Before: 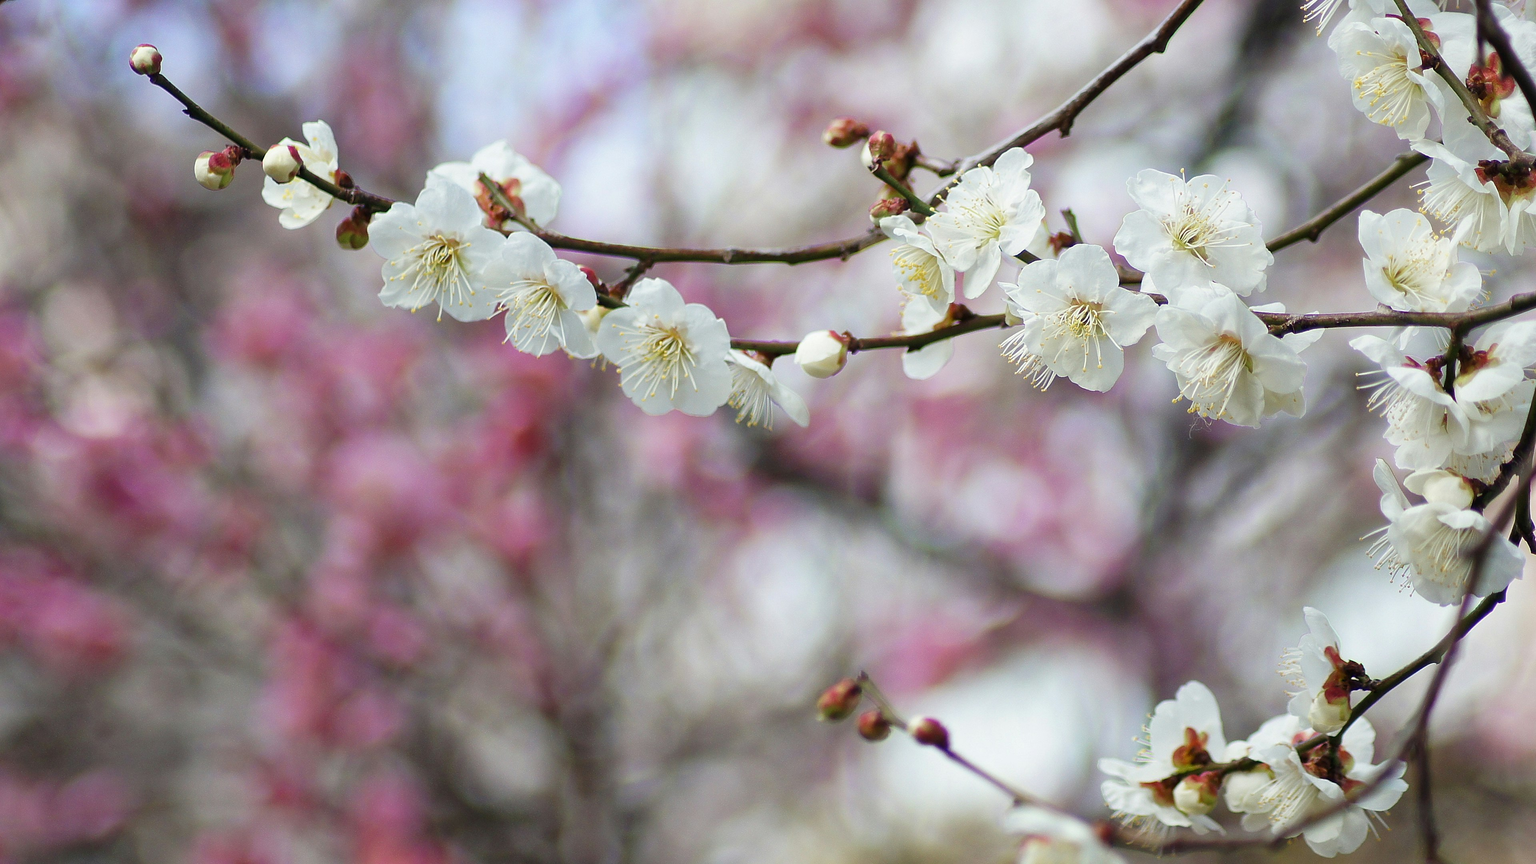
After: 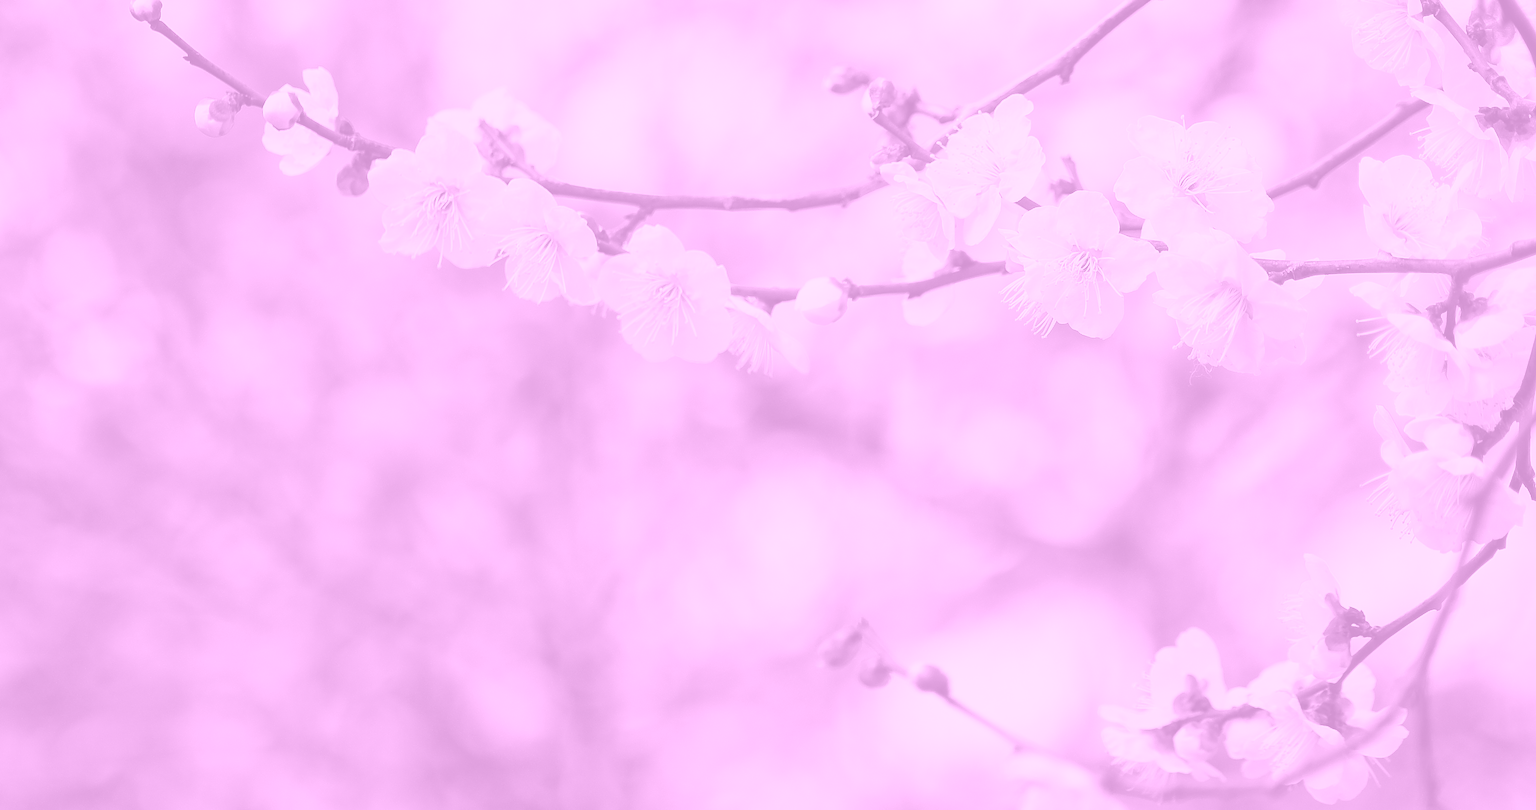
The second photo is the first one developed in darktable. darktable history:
colorize: hue 331.2°, saturation 75%, source mix 30.28%, lightness 70.52%, version 1
crop and rotate: top 6.25%
